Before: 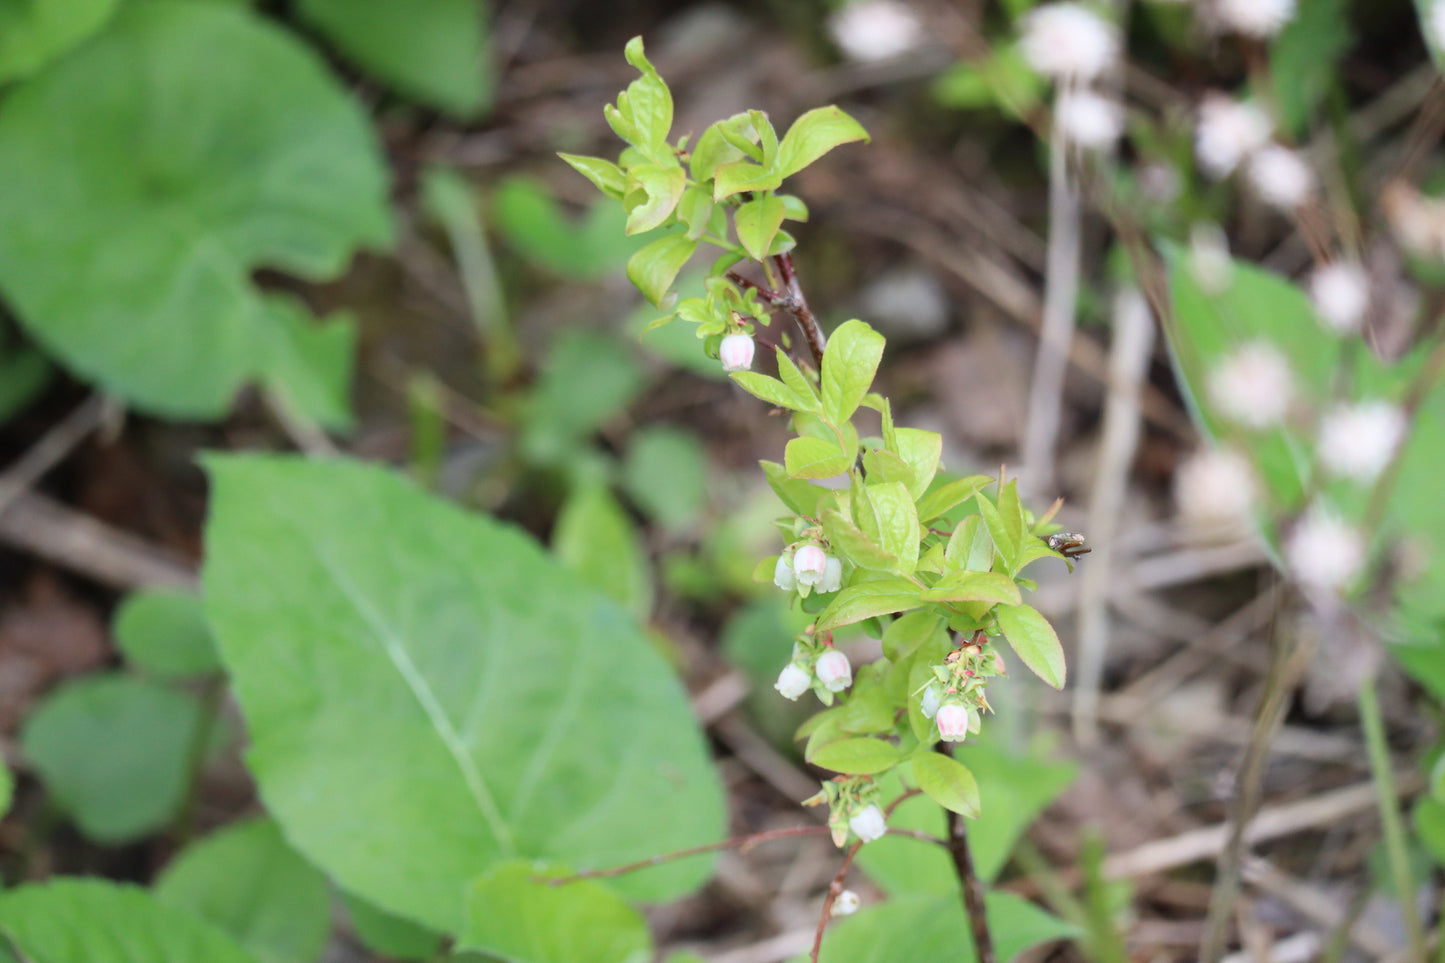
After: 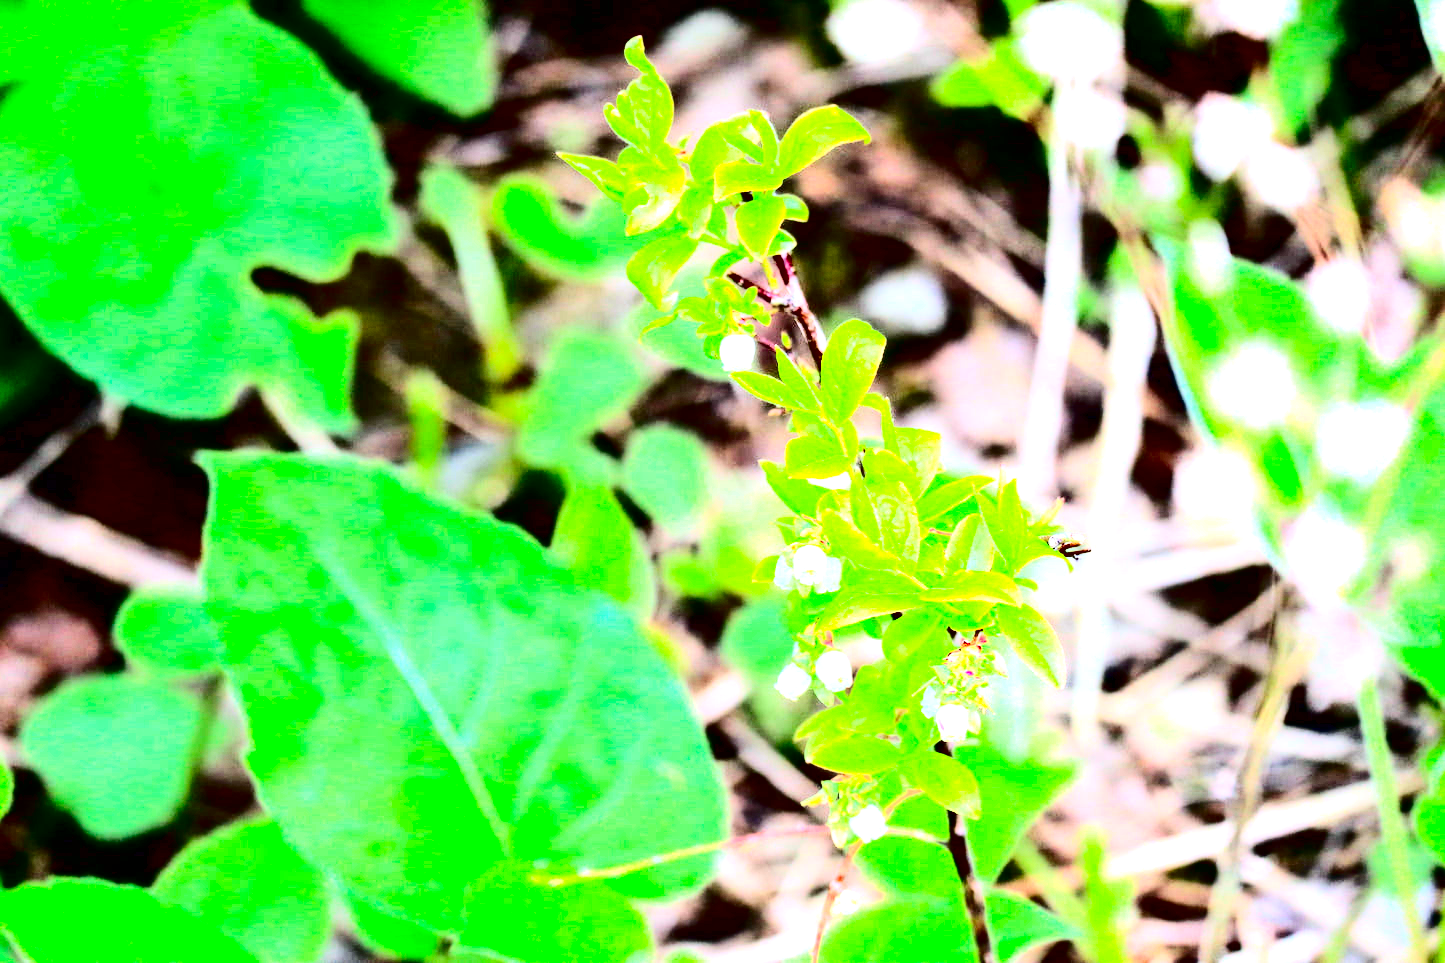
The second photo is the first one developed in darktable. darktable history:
exposure: black level correction 0, exposure 1.625 EV, compensate exposure bias true, compensate highlight preservation false
white balance: red 0.974, blue 1.044
contrast brightness saturation: contrast 0.77, brightness -1, saturation 1
